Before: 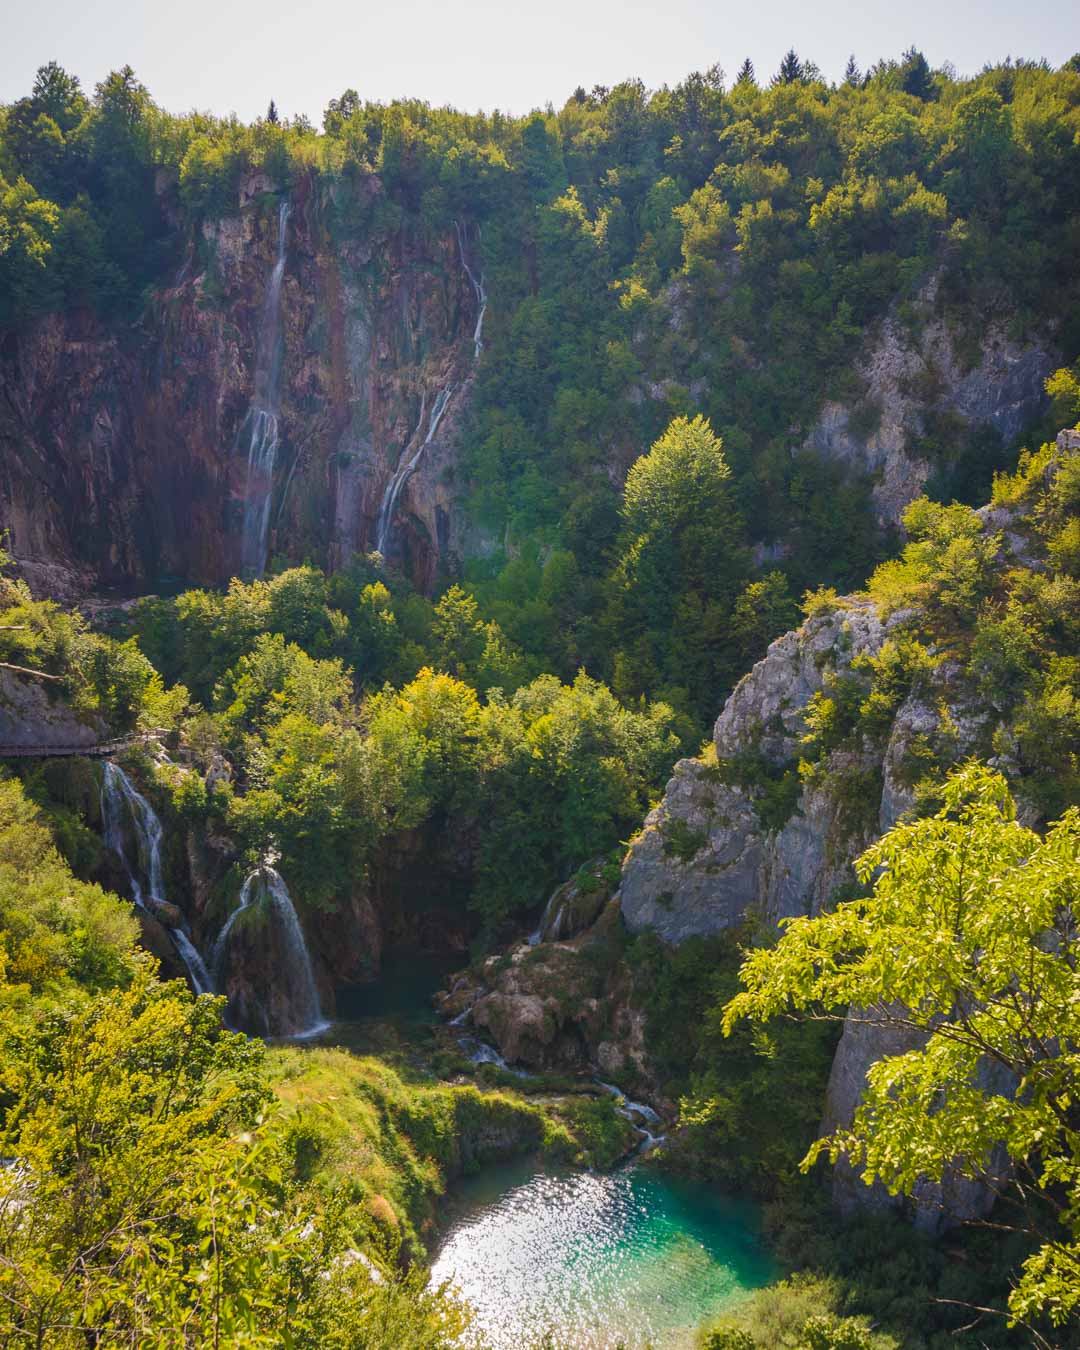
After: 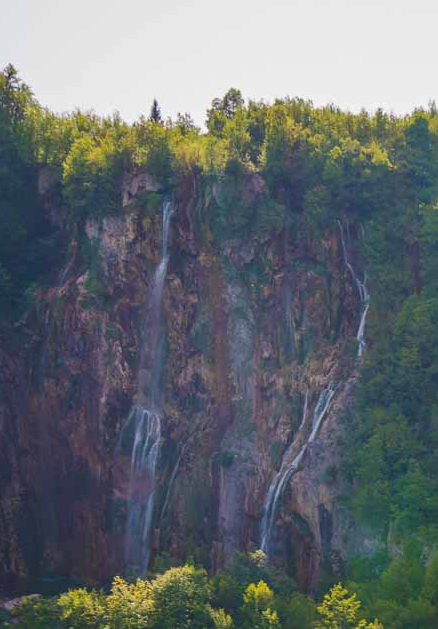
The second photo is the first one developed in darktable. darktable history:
crop and rotate: left 10.868%, top 0.096%, right 48.526%, bottom 53.286%
